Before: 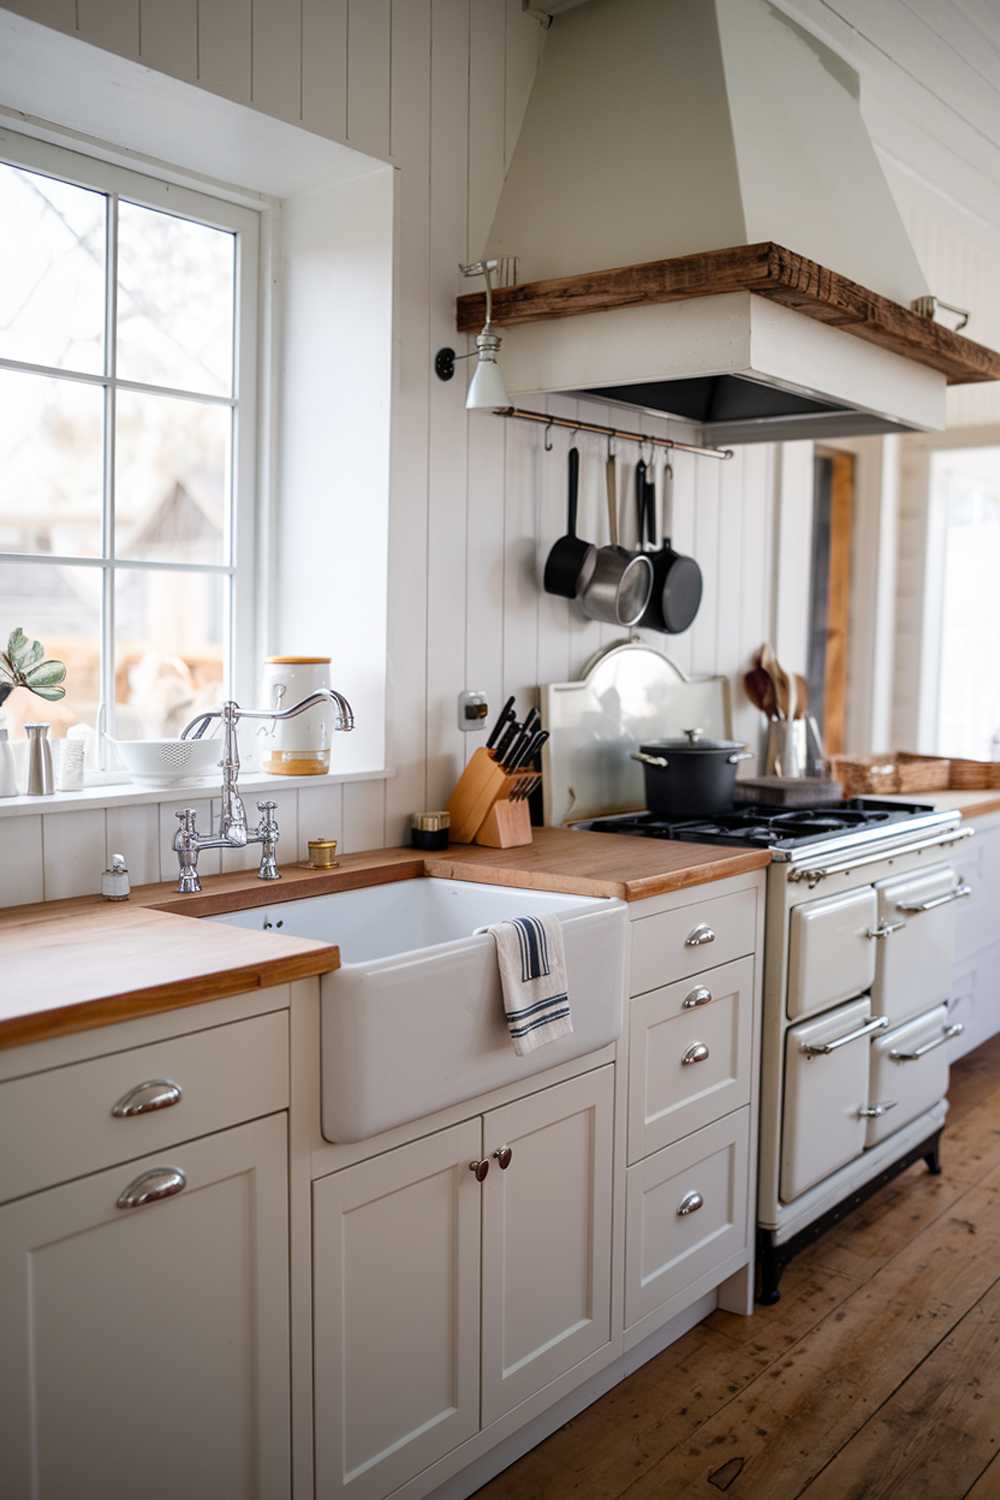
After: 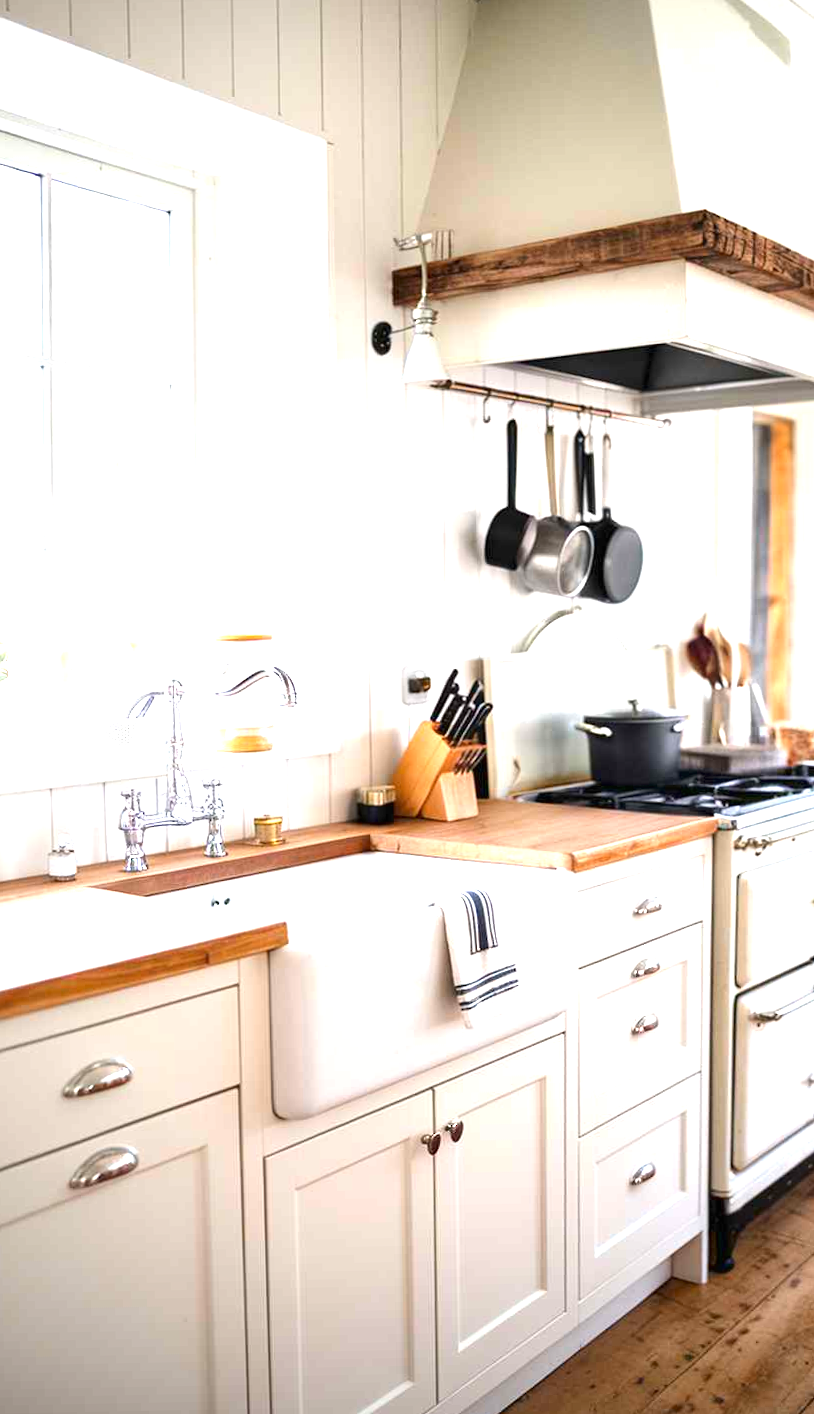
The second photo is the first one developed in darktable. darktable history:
contrast brightness saturation: contrast 0.071
crop and rotate: angle 1.09°, left 4.4%, top 0.5%, right 11.796%, bottom 2.548%
tone equalizer: on, module defaults
exposure: black level correction 0, exposure 1.661 EV, compensate highlight preservation false
